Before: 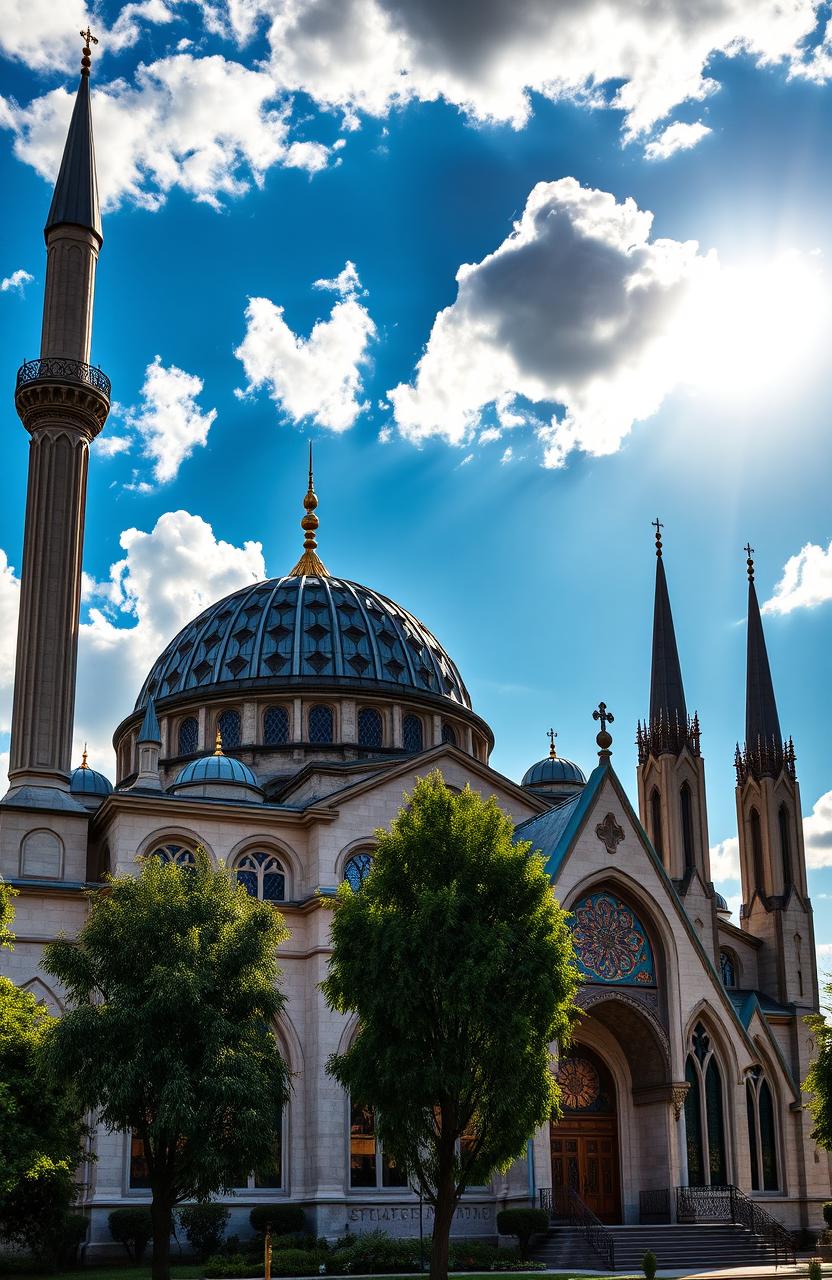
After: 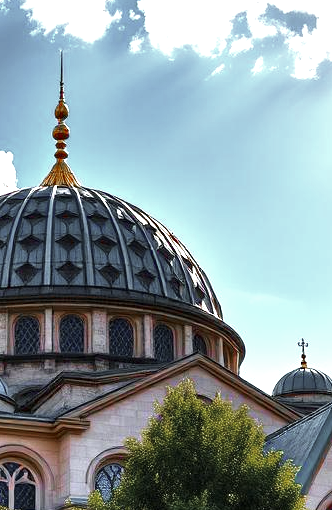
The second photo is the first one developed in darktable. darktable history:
exposure: exposure 1 EV, compensate exposure bias true, compensate highlight preservation false
velvia: strength 24.63%
color zones: curves: ch0 [(0, 0.48) (0.209, 0.398) (0.305, 0.332) (0.429, 0.493) (0.571, 0.5) (0.714, 0.5) (0.857, 0.5) (1, 0.48)]; ch1 [(0, 0.736) (0.143, 0.625) (0.225, 0.371) (0.429, 0.256) (0.571, 0.241) (0.714, 0.213) (0.857, 0.48) (1, 0.736)]; ch2 [(0, 0.448) (0.143, 0.498) (0.286, 0.5) (0.429, 0.5) (0.571, 0.5) (0.714, 0.5) (0.857, 0.5) (1, 0.448)]
crop: left 30.031%, top 30.474%, right 30.006%, bottom 29.655%
